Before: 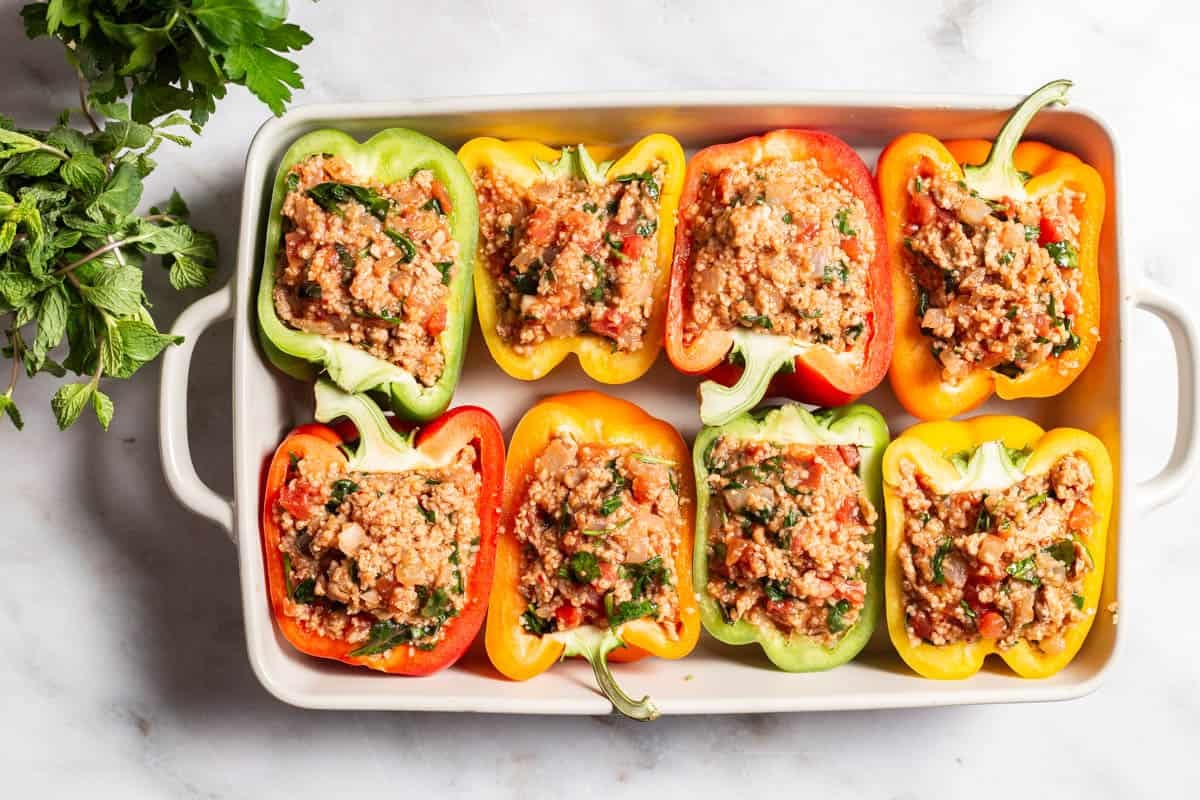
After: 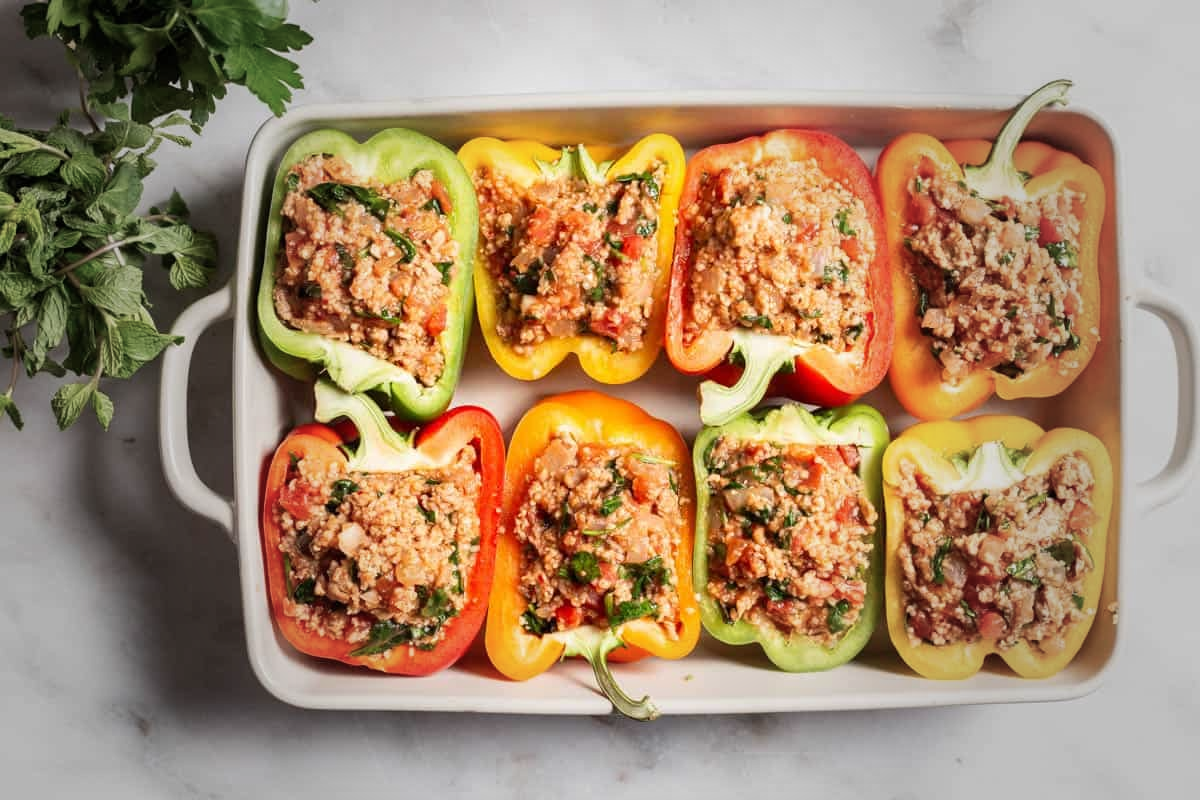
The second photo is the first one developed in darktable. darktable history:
vignetting: fall-off start 39.23%, fall-off radius 40.3%, brightness -0.411, saturation -0.3
